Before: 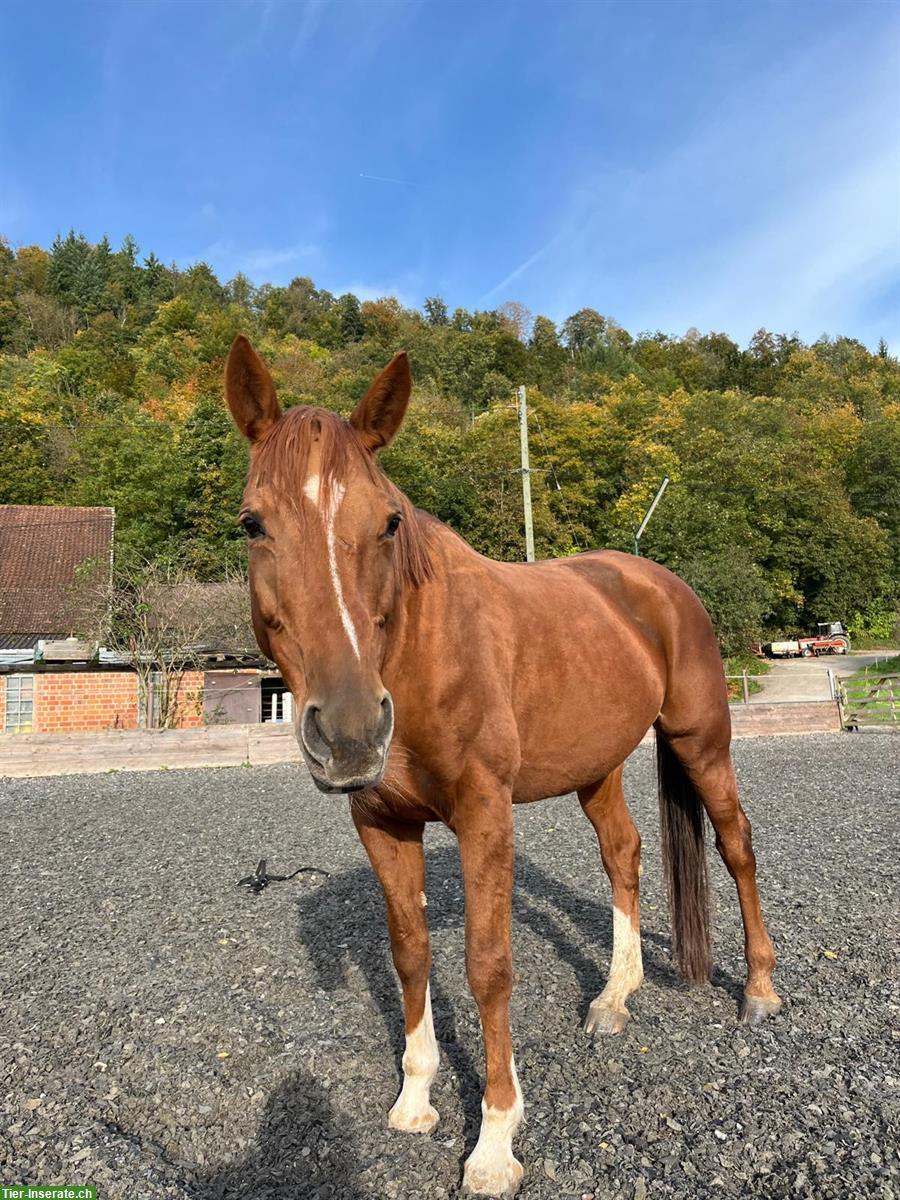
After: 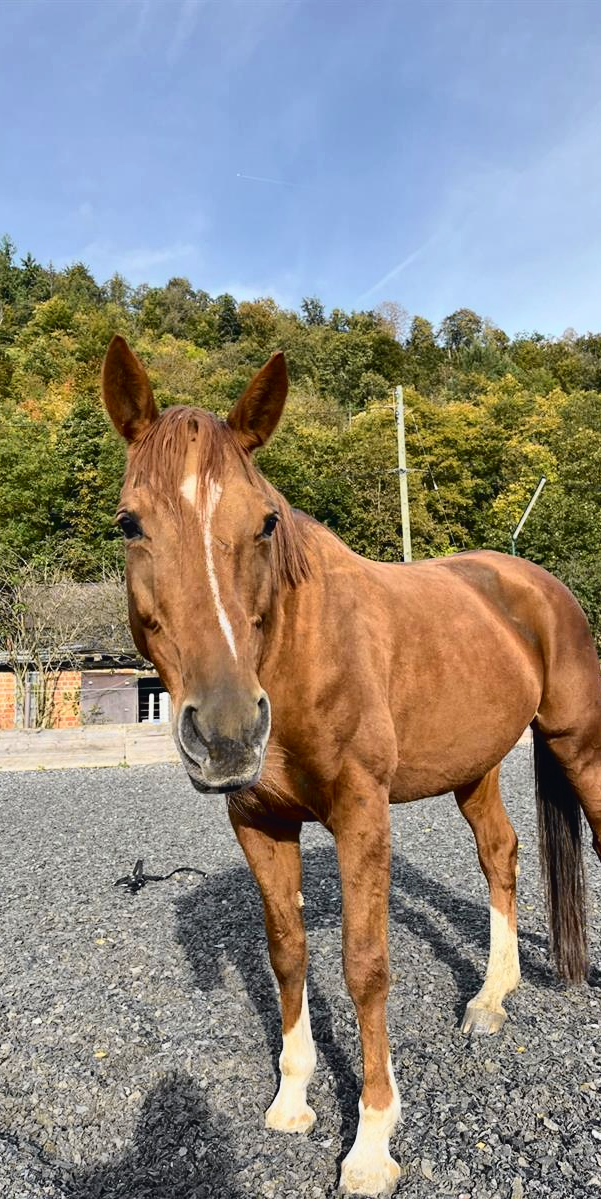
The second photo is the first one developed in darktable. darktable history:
exposure: compensate highlight preservation false
tone curve: curves: ch0 [(0, 0.023) (0.104, 0.058) (0.21, 0.162) (0.469, 0.524) (0.579, 0.65) (0.725, 0.8) (0.858, 0.903) (1, 0.974)]; ch1 [(0, 0) (0.414, 0.395) (0.447, 0.447) (0.502, 0.501) (0.521, 0.512) (0.57, 0.563) (0.618, 0.61) (0.654, 0.642) (1, 1)]; ch2 [(0, 0) (0.356, 0.408) (0.437, 0.453) (0.492, 0.485) (0.524, 0.508) (0.566, 0.567) (0.595, 0.604) (1, 1)], color space Lab, independent channels, preserve colors none
crop and rotate: left 13.773%, right 19.439%
